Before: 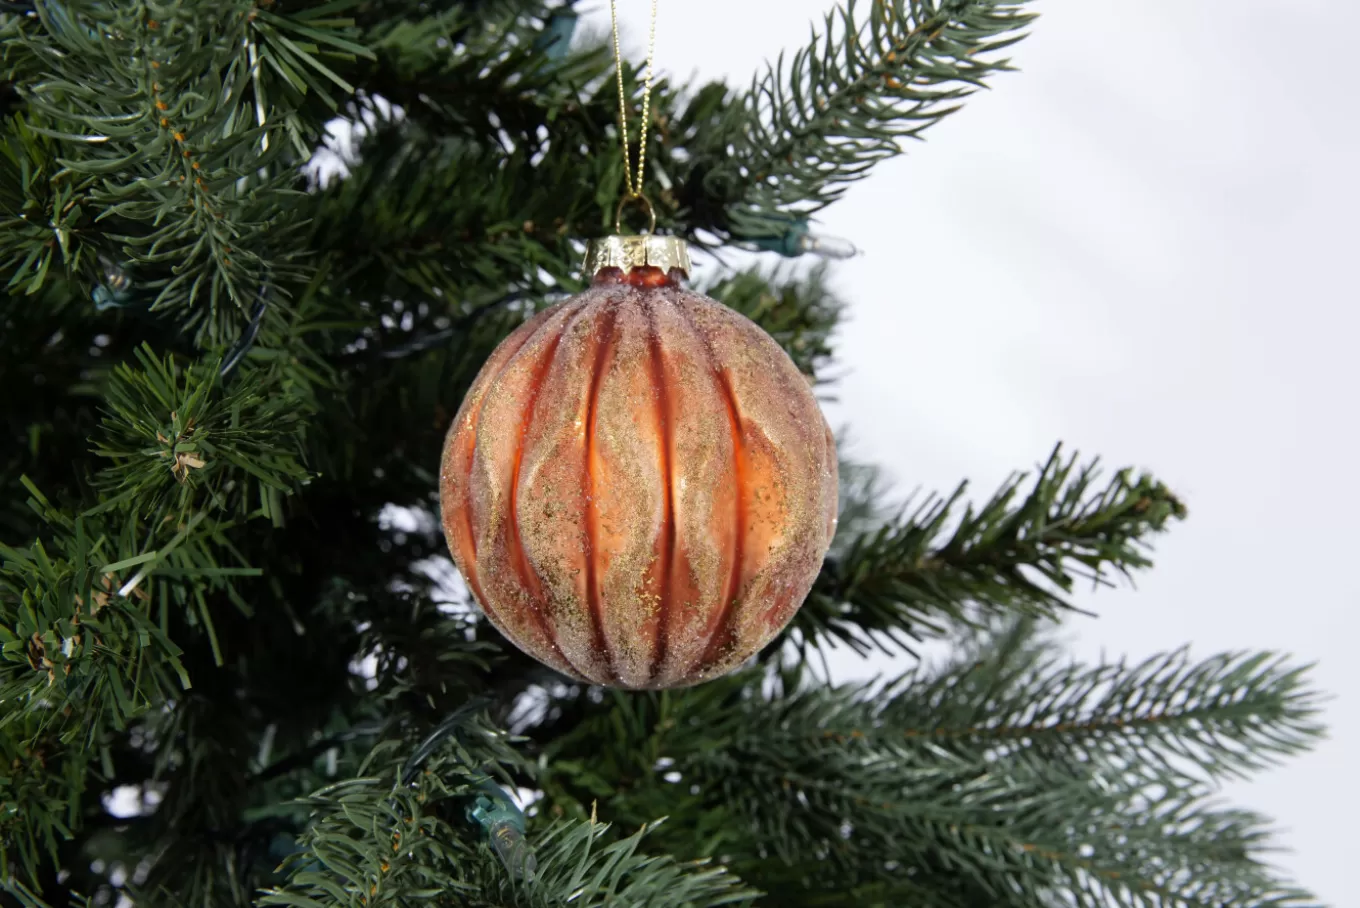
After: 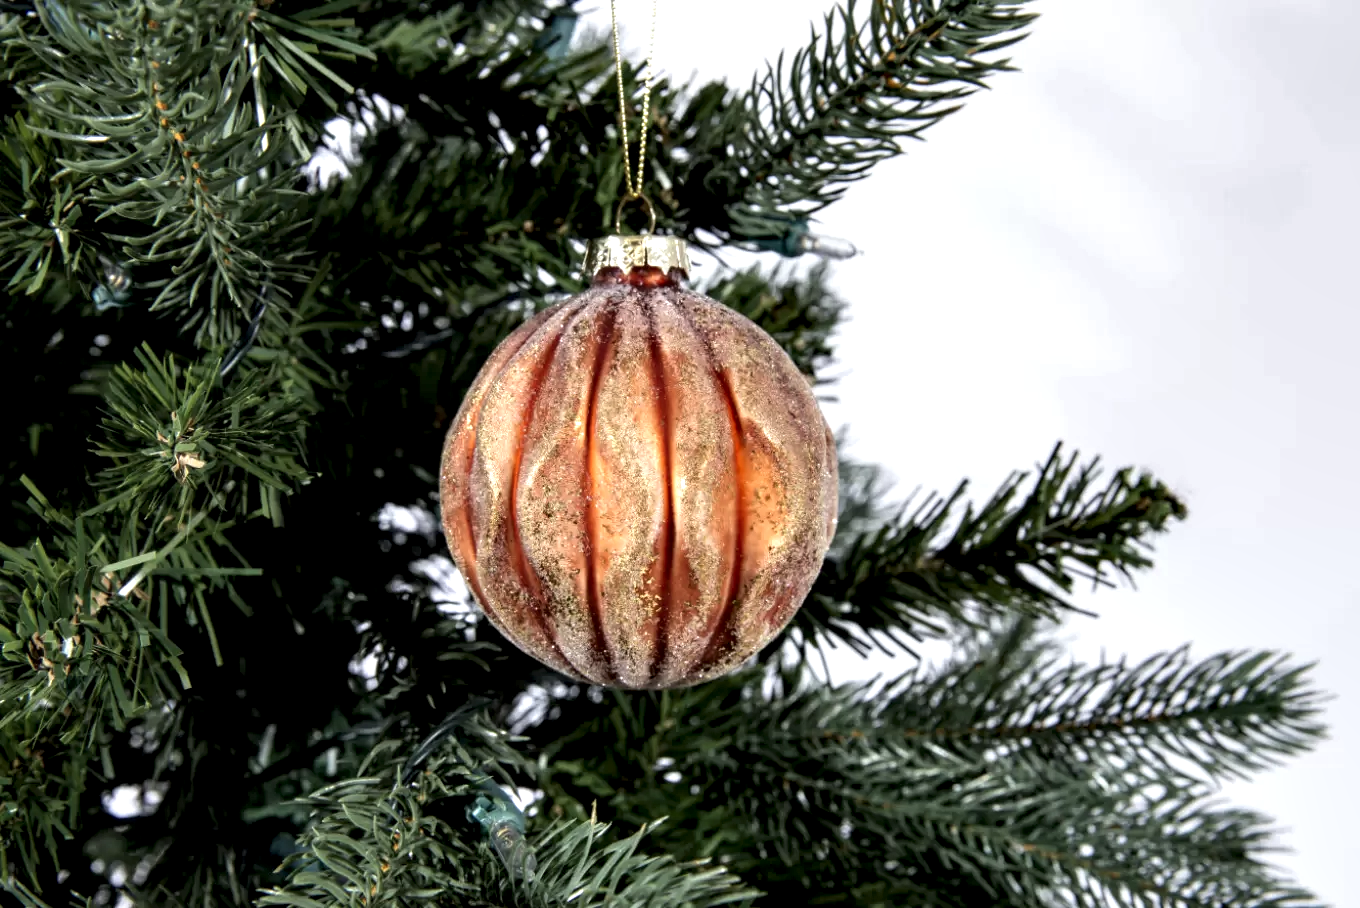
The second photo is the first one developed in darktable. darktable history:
local contrast: highlights 81%, shadows 58%, detail 173%, midtone range 0.604
